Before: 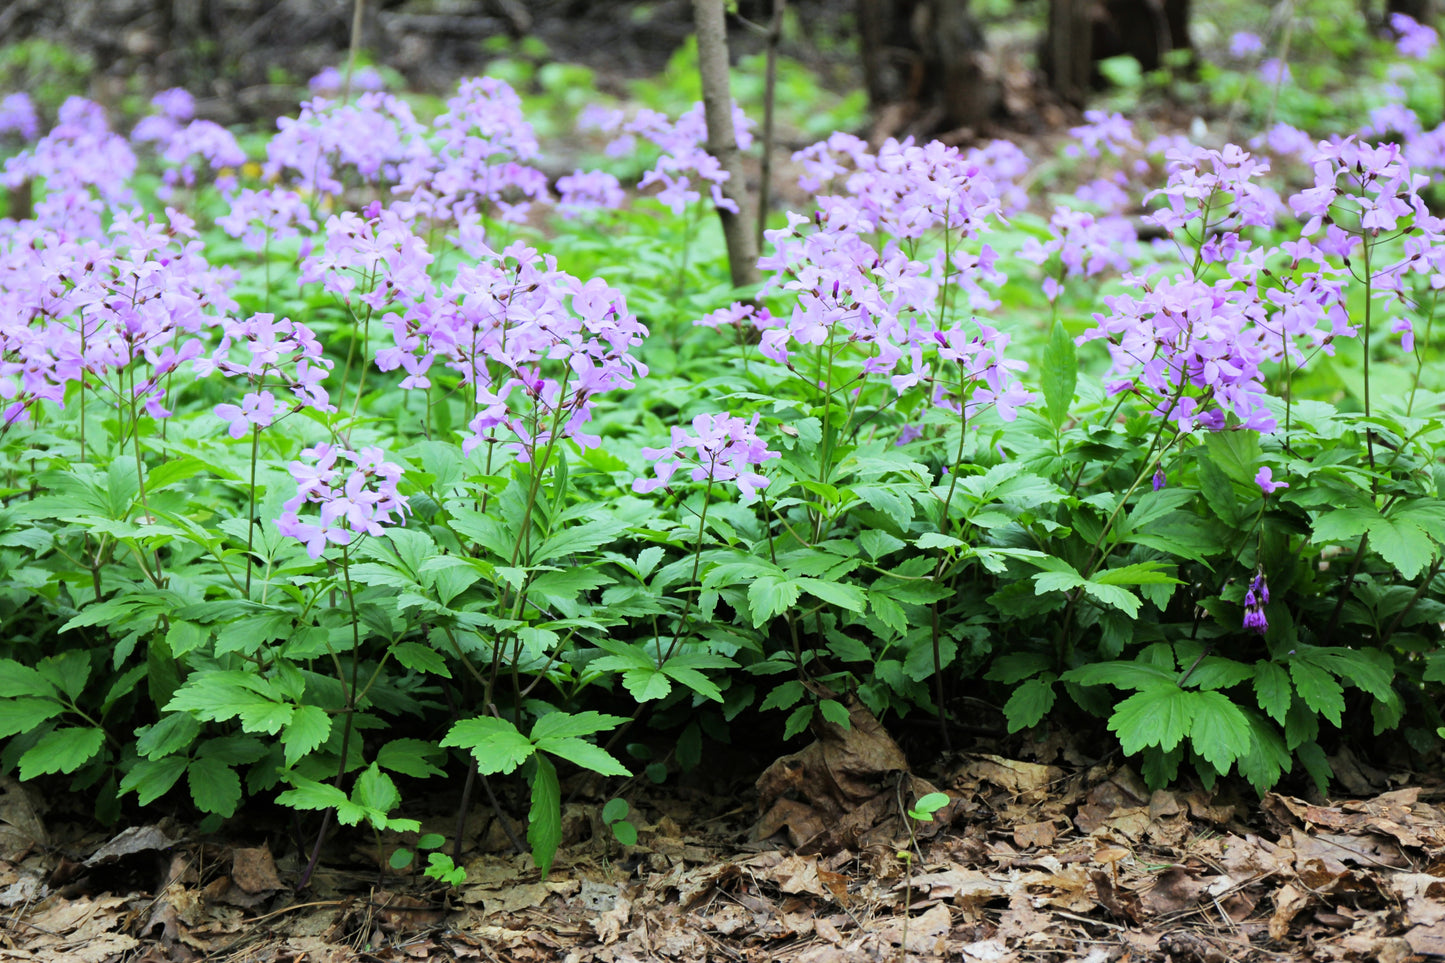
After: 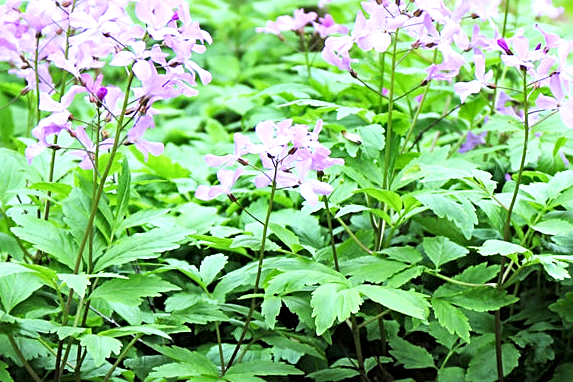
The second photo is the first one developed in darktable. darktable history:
base curve: curves: ch0 [(0, 0) (0.472, 0.508) (1, 1)], preserve colors none
local contrast: highlights 105%, shadows 101%, detail 119%, midtone range 0.2
crop: left 30.257%, top 30.49%, right 30.047%, bottom 29.772%
exposure: exposure 0.509 EV, compensate highlight preservation false
sharpen: on, module defaults
